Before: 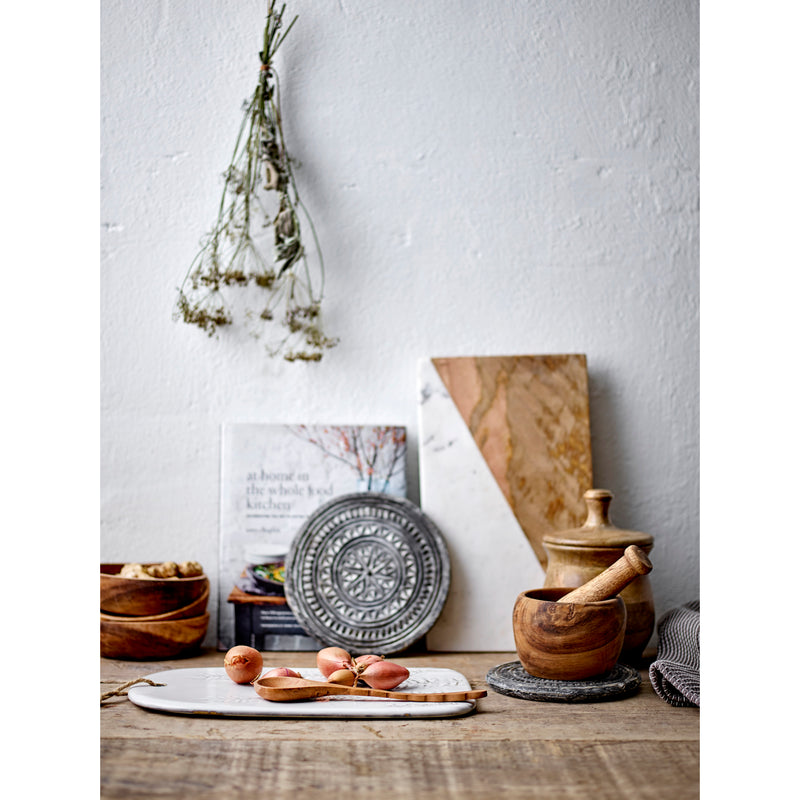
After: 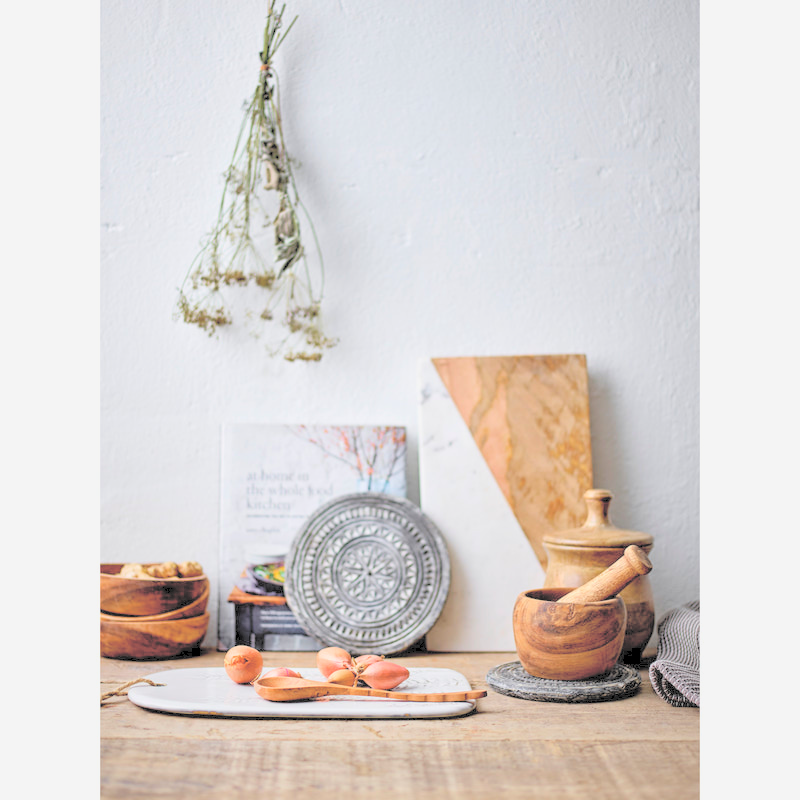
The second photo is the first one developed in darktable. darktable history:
shadows and highlights: shadows 25, white point adjustment -3, highlights -30
contrast brightness saturation: brightness 1
